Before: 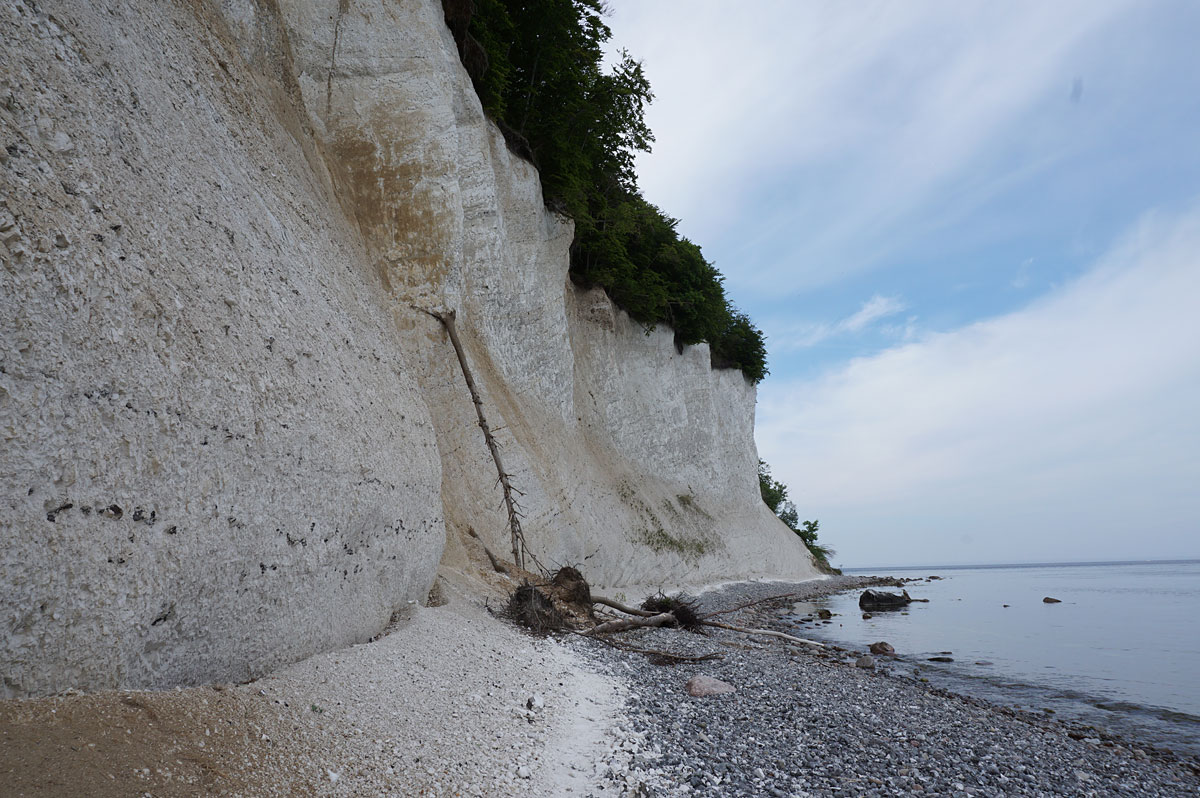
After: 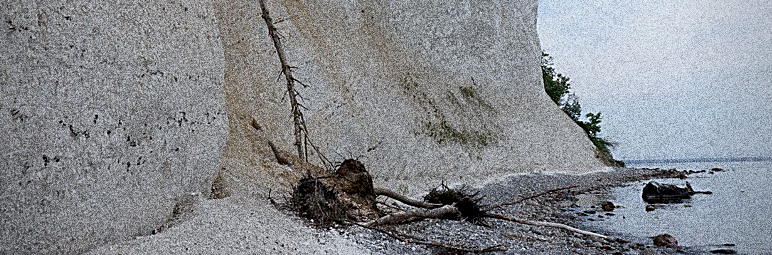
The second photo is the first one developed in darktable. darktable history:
exposure: black level correction 0.01, exposure 0.014 EV, compensate highlight preservation false
vignetting: on, module defaults
sharpen: on, module defaults
crop: left 18.091%, top 51.13%, right 17.525%, bottom 16.85%
grain: coarseness 30.02 ISO, strength 100%
